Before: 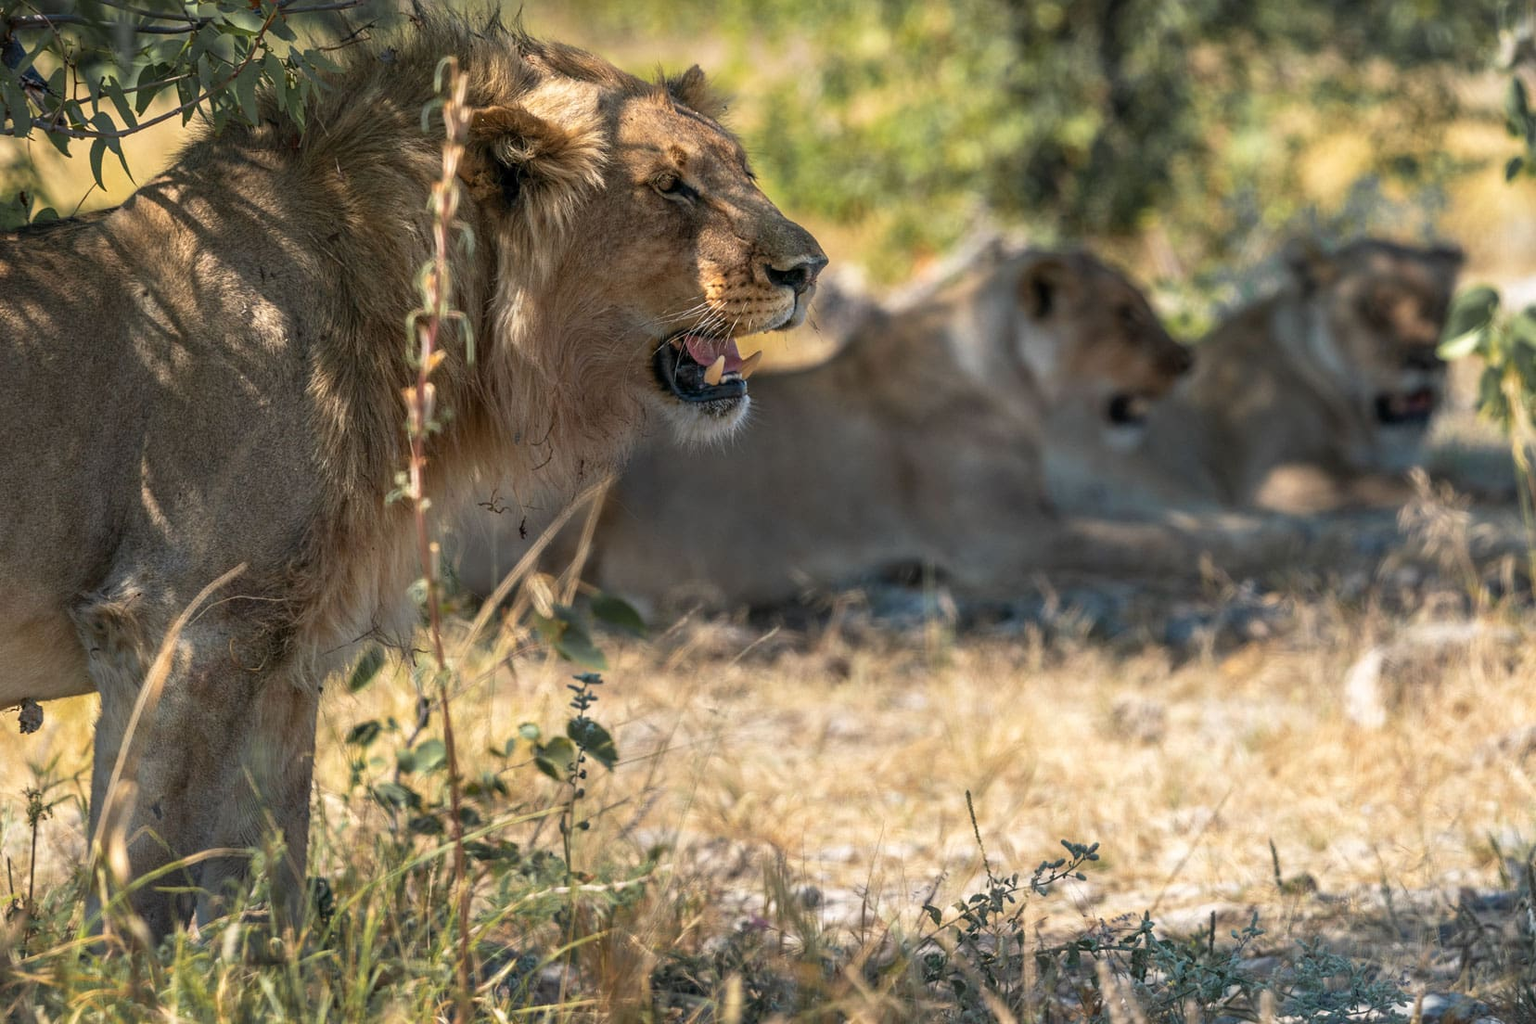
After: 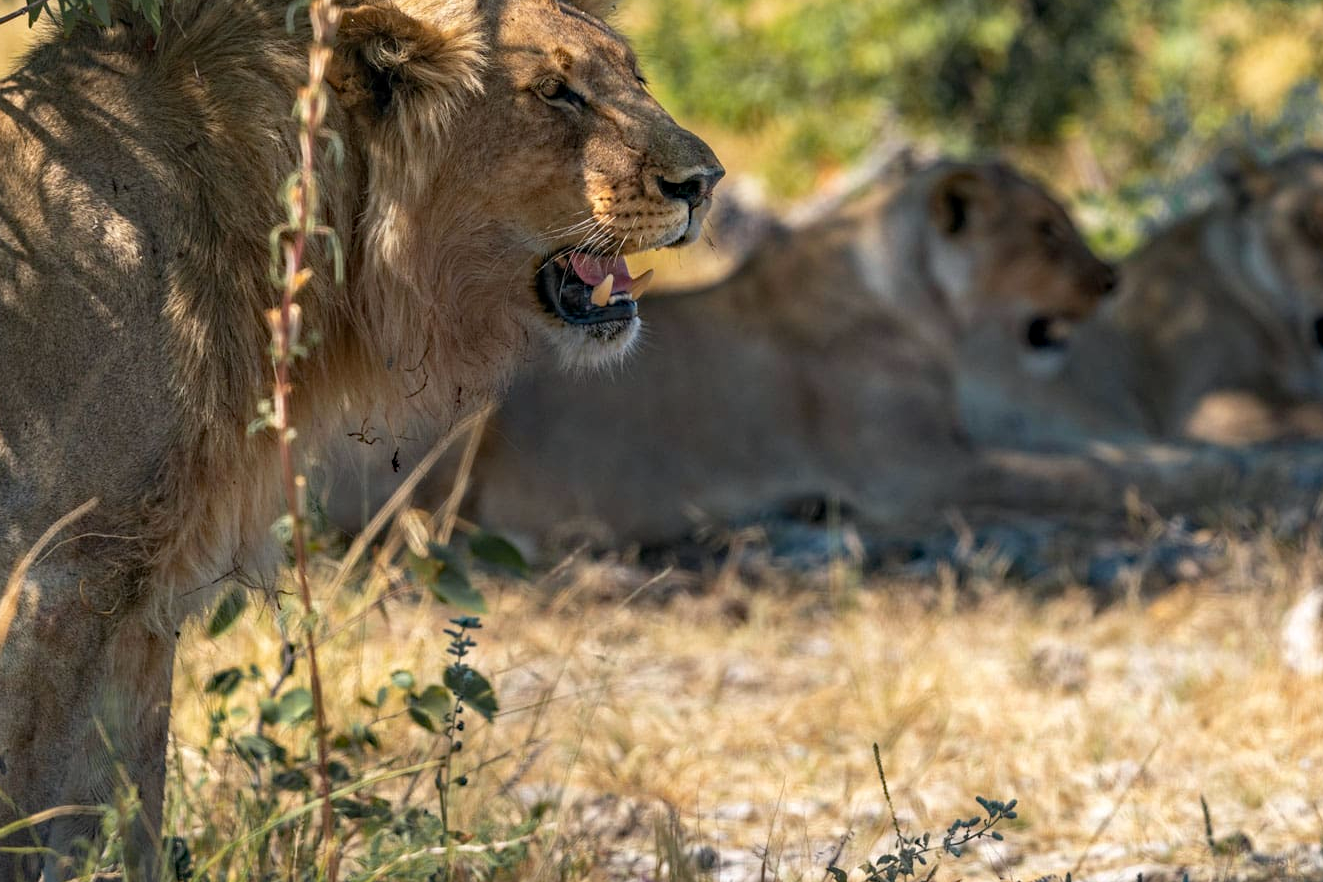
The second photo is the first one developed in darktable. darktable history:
crop and rotate: left 10.182%, top 9.905%, right 9.915%, bottom 10.158%
haze removal: strength 0.29, distance 0.245, compatibility mode true
